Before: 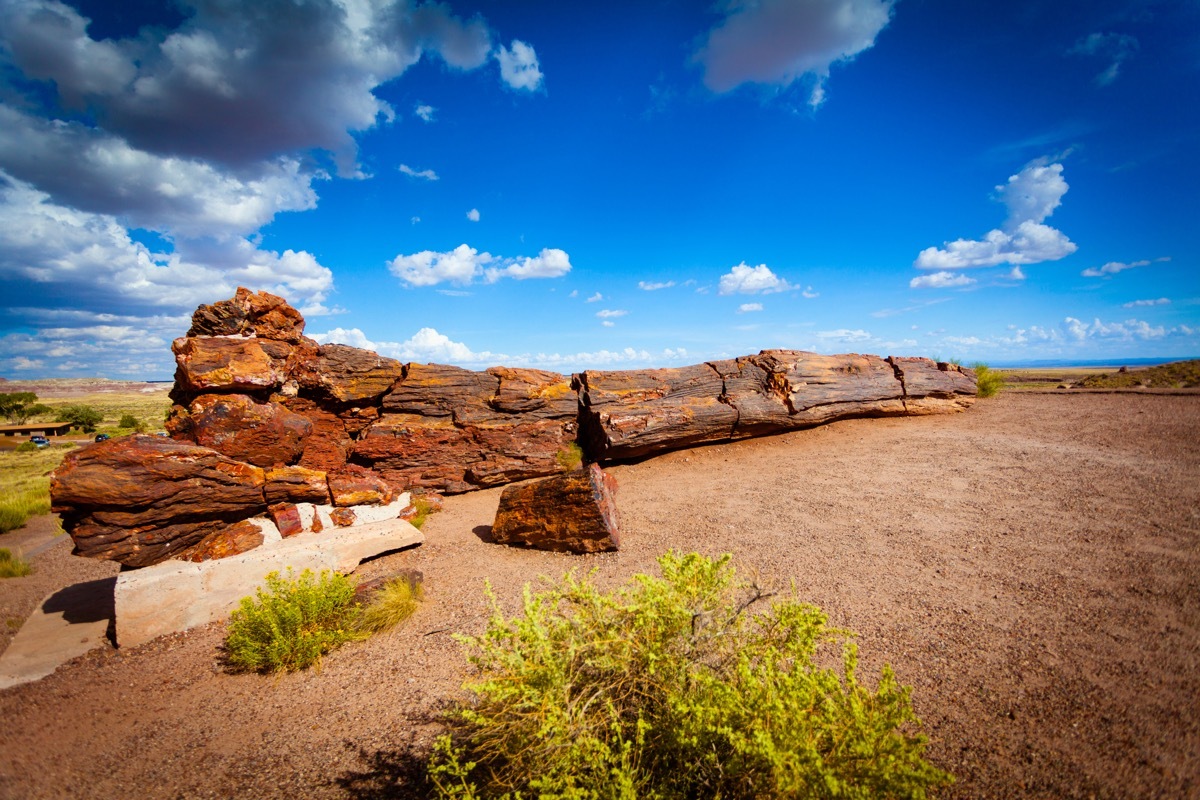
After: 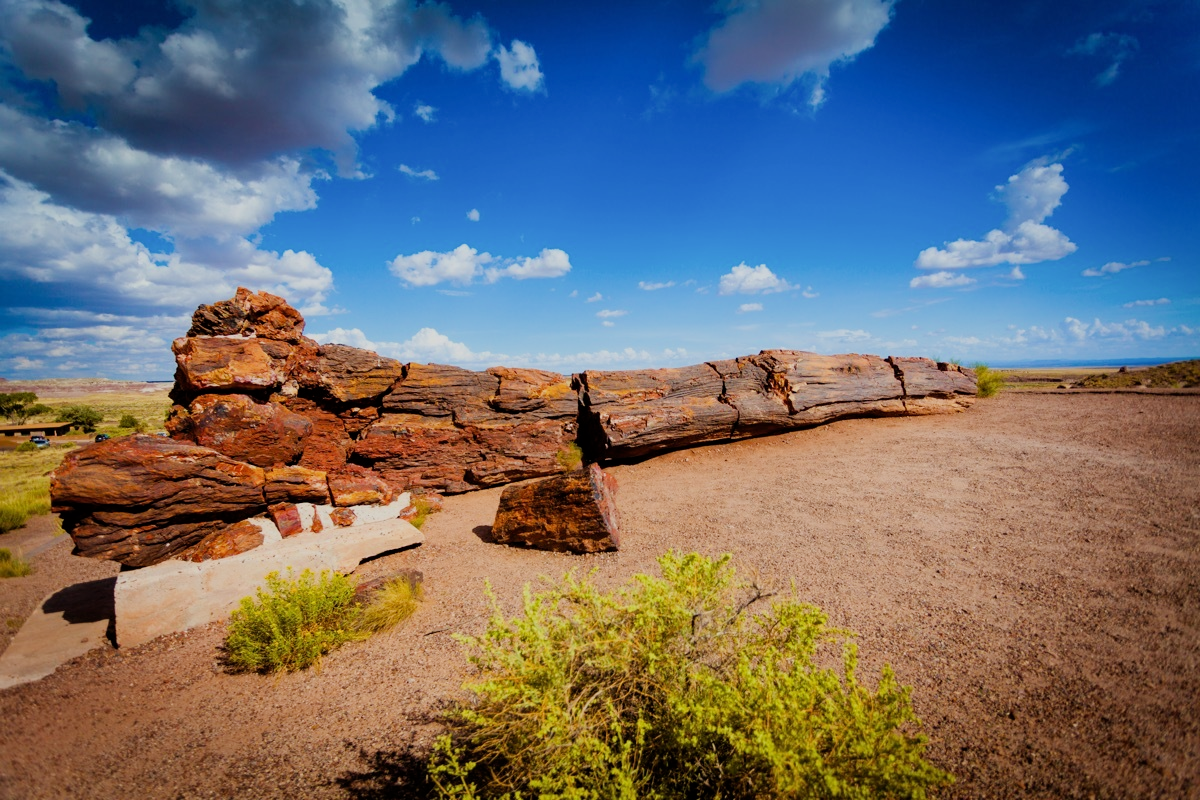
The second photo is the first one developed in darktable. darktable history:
filmic rgb: black relative exposure -8.01 EV, white relative exposure 4.05 EV, threshold 2.95 EV, hardness 4.14, enable highlight reconstruction true
